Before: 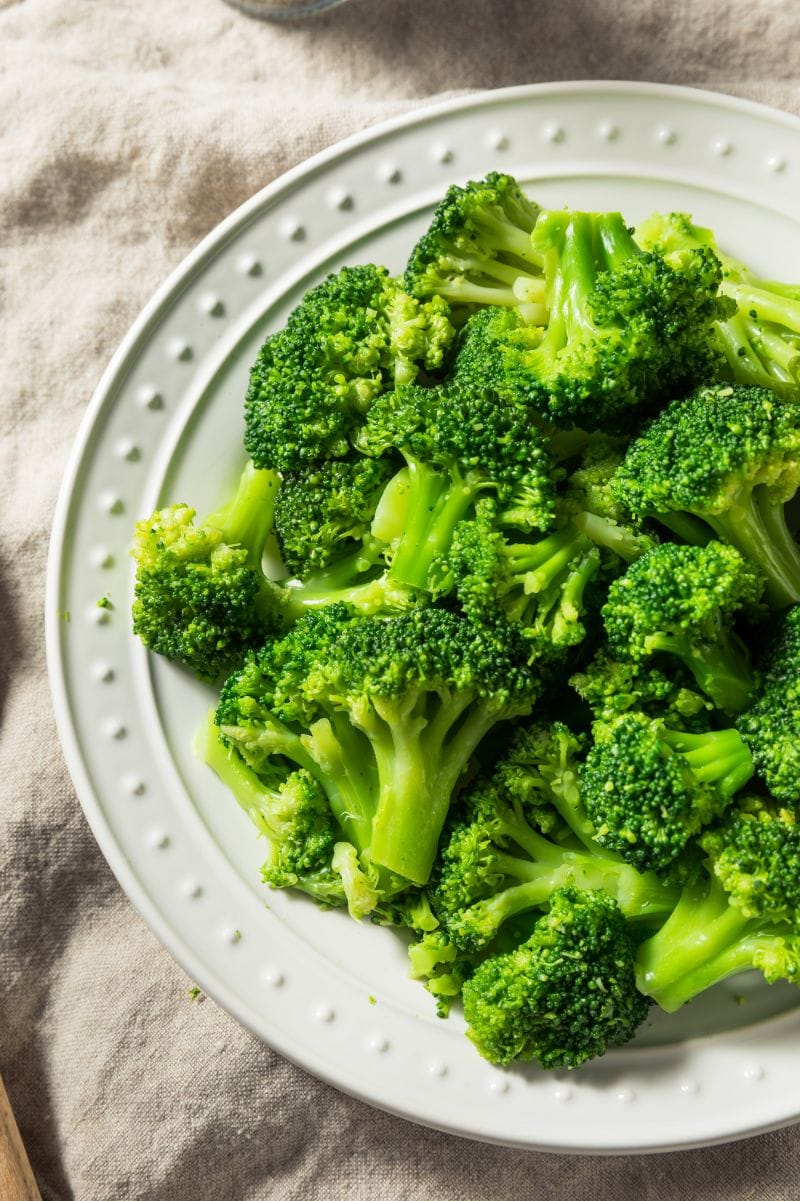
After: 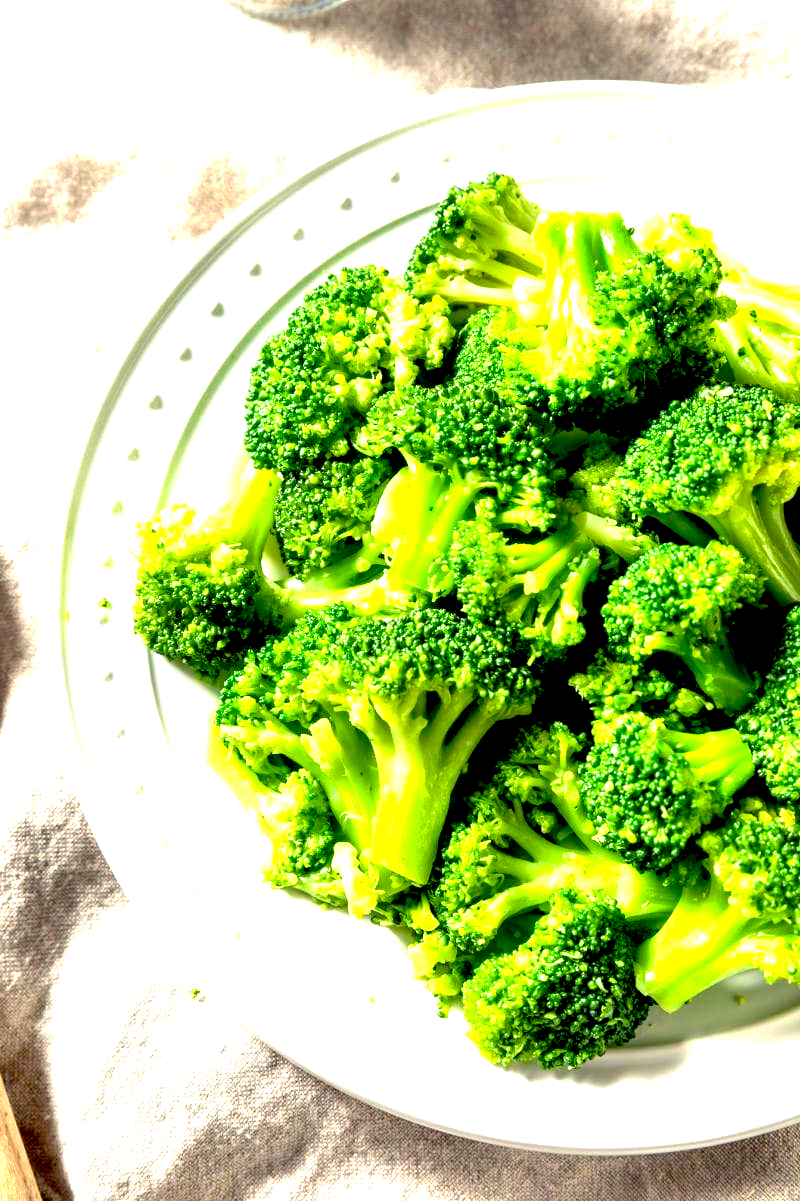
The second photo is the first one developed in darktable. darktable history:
exposure: black level correction 0.016, exposure 1.778 EV, compensate highlight preservation false
